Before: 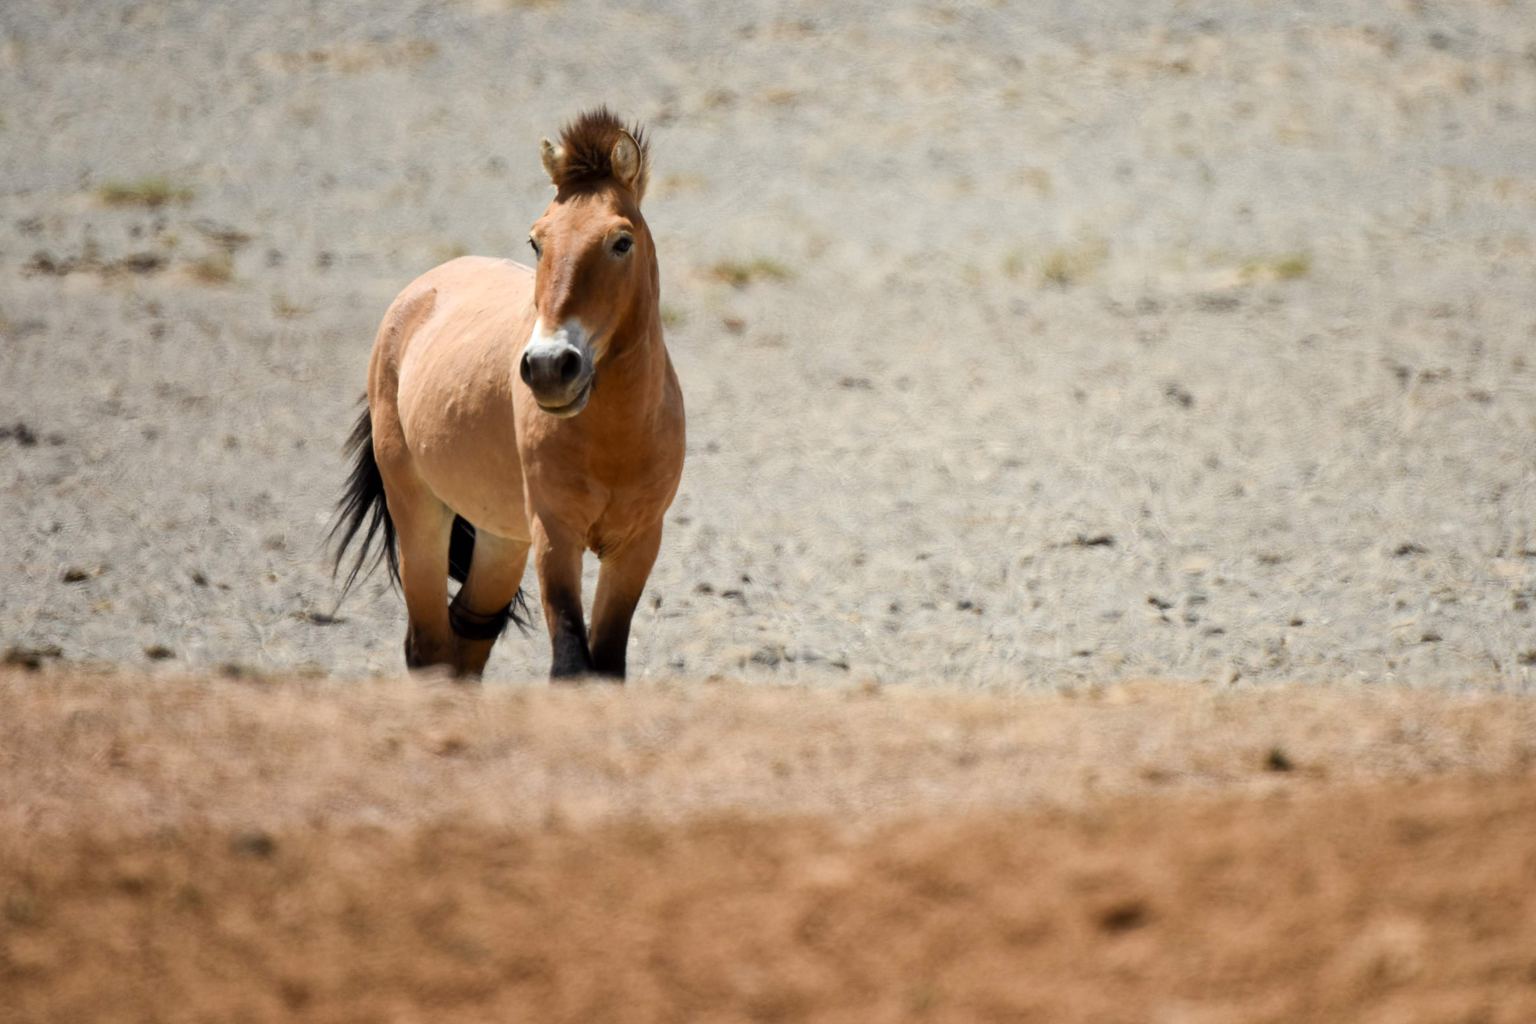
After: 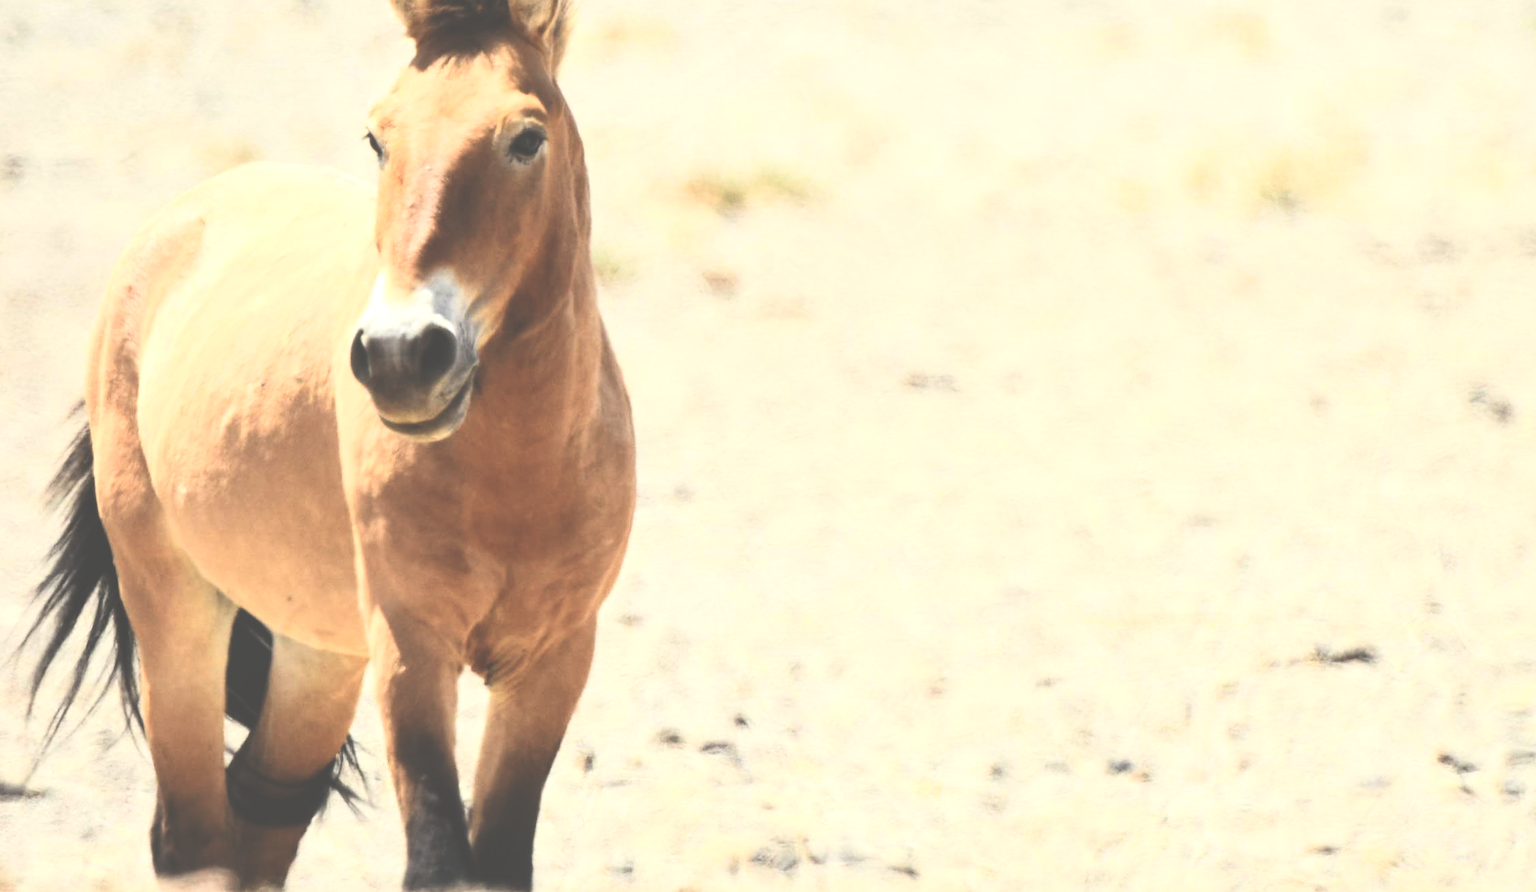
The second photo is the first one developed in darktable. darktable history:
local contrast: highlights 103%, shadows 102%, detail 119%, midtone range 0.2
exposure: black level correction -0.071, exposure 0.502 EV, compensate highlight preservation false
crop: left 20.732%, top 15.908%, right 21.488%, bottom 33.738%
contrast brightness saturation: contrast 0.391, brightness 0.114
color balance rgb: highlights gain › luminance 6.289%, highlights gain › chroma 2.603%, highlights gain › hue 88.44°, perceptual saturation grading › global saturation 20%, perceptual saturation grading › highlights -25.05%, perceptual saturation grading › shadows 23.971%, global vibrance 32.5%
